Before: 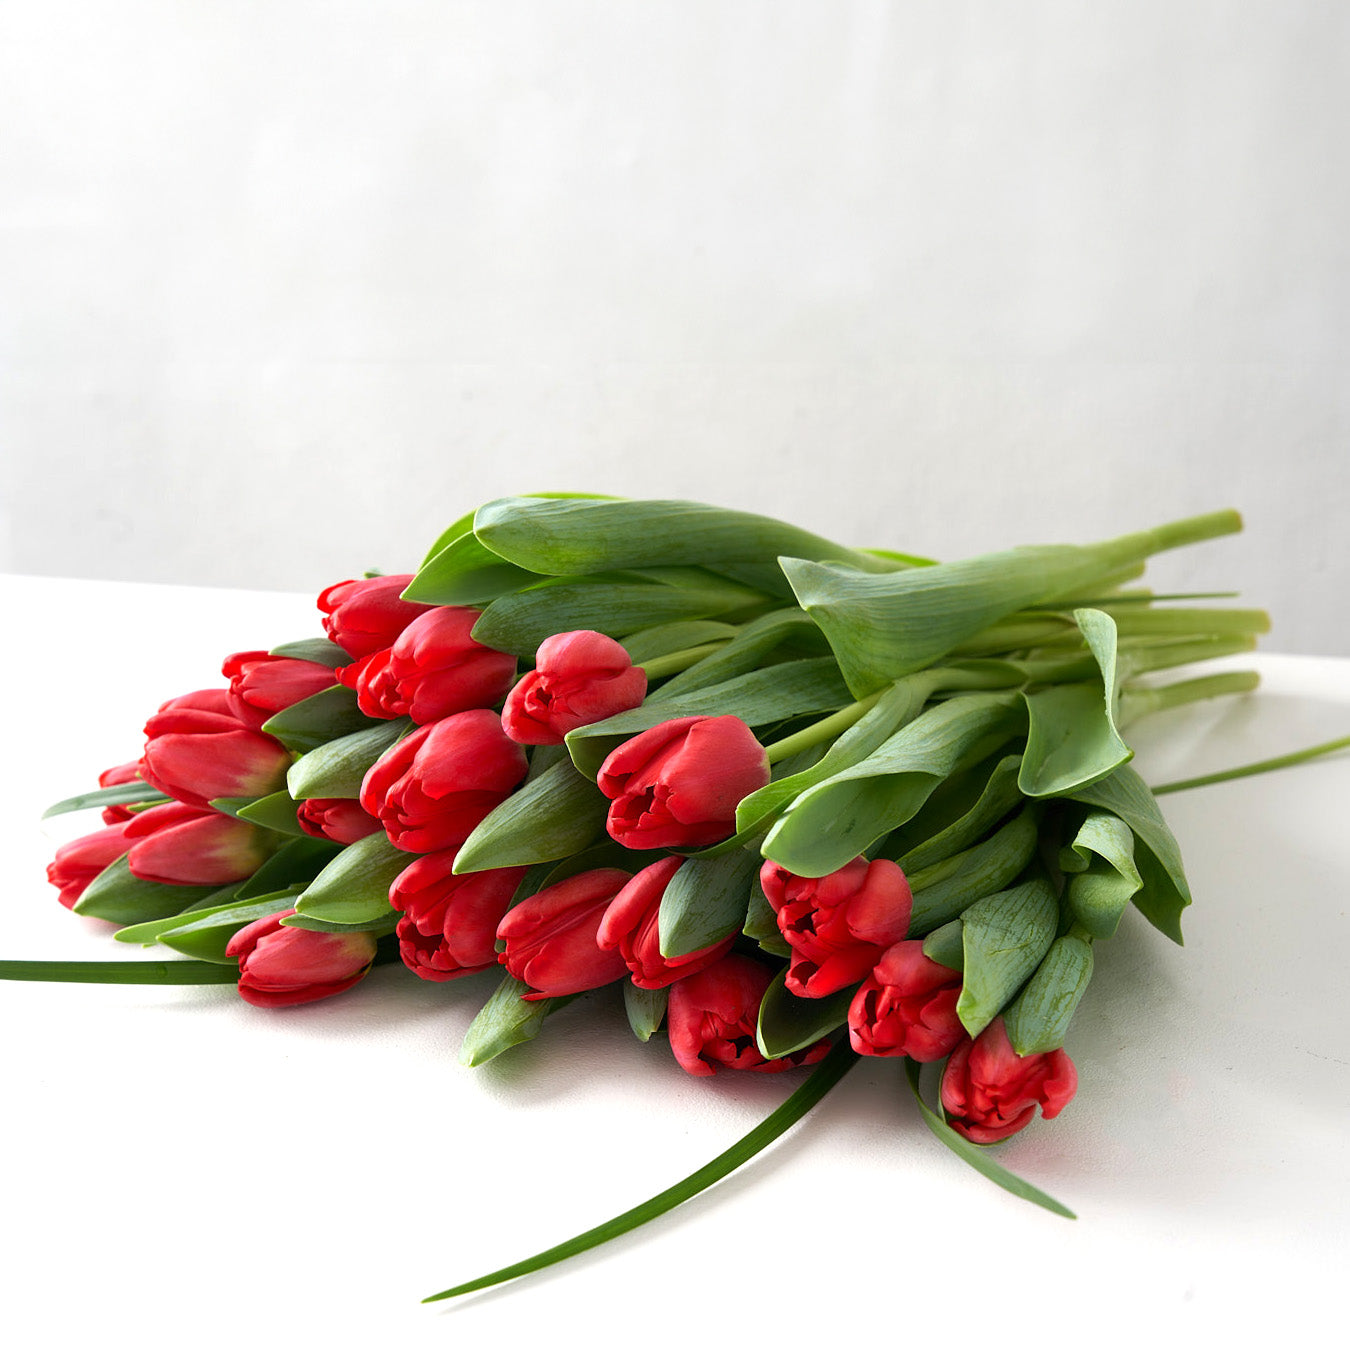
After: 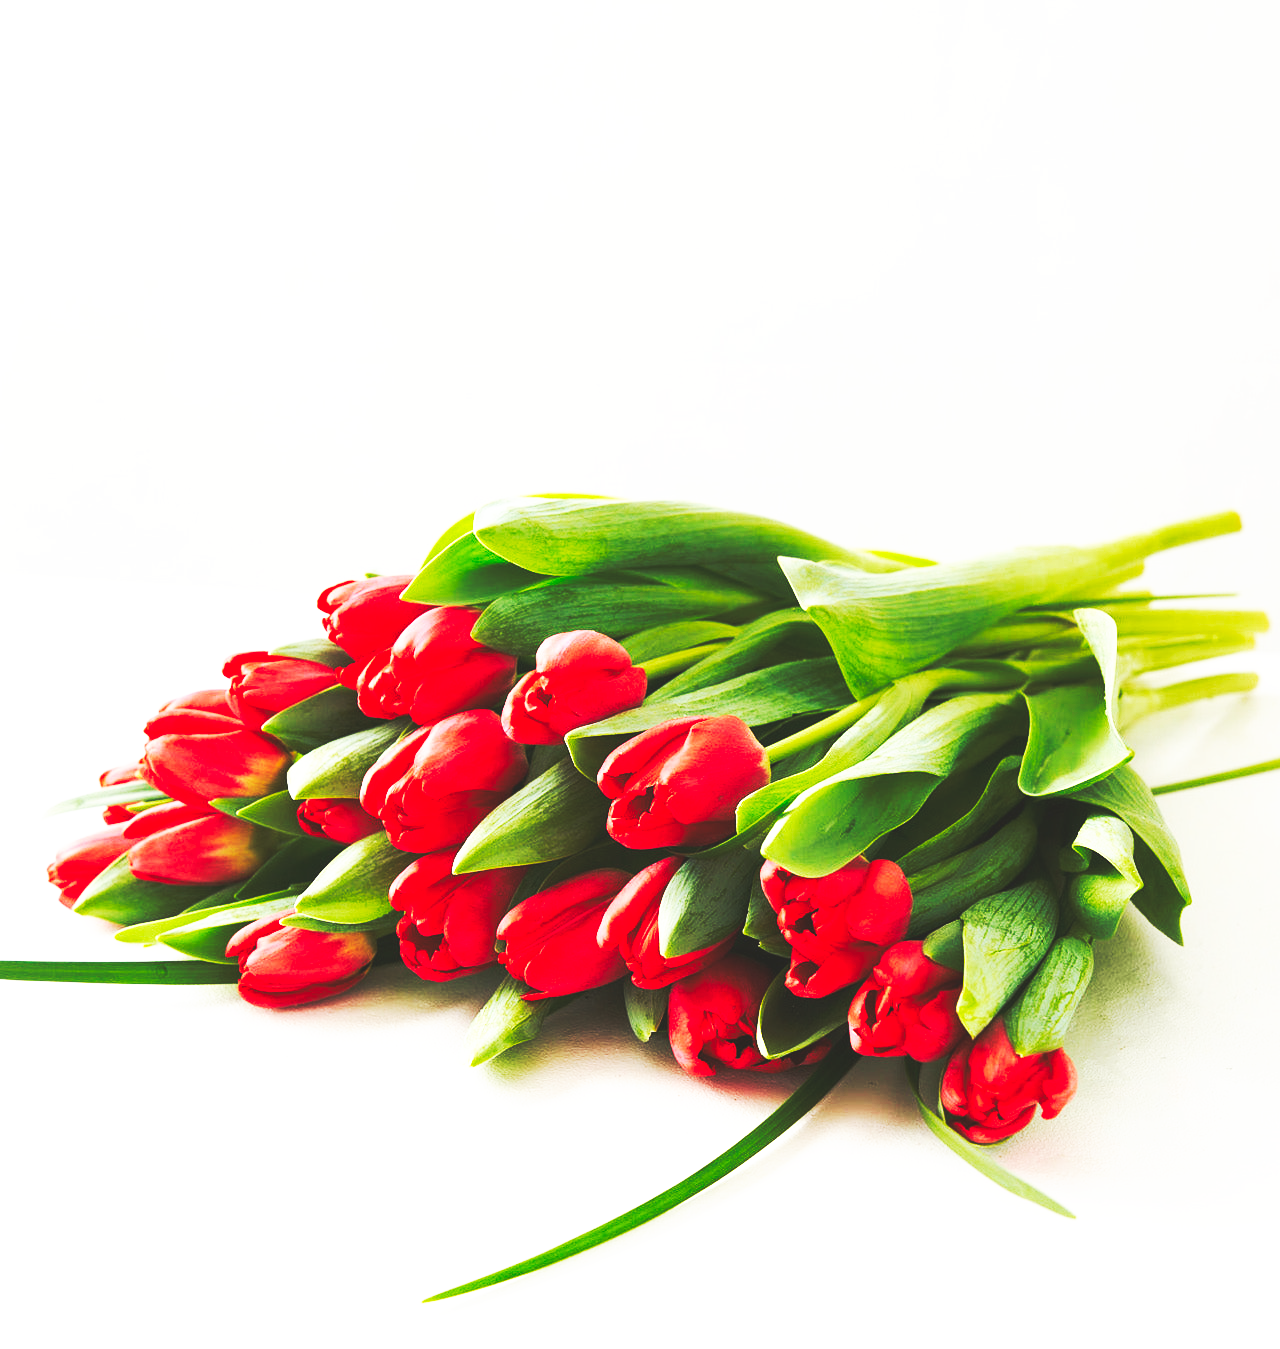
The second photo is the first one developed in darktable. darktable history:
base curve: curves: ch0 [(0, 0.015) (0.085, 0.116) (0.134, 0.298) (0.19, 0.545) (0.296, 0.764) (0.599, 0.982) (1, 1)], preserve colors none
color balance: mode lift, gamma, gain (sRGB), lift [1.04, 1, 1, 0.97], gamma [1.01, 1, 1, 0.97], gain [0.96, 1, 1, 0.97]
crop and rotate: right 5.167%
